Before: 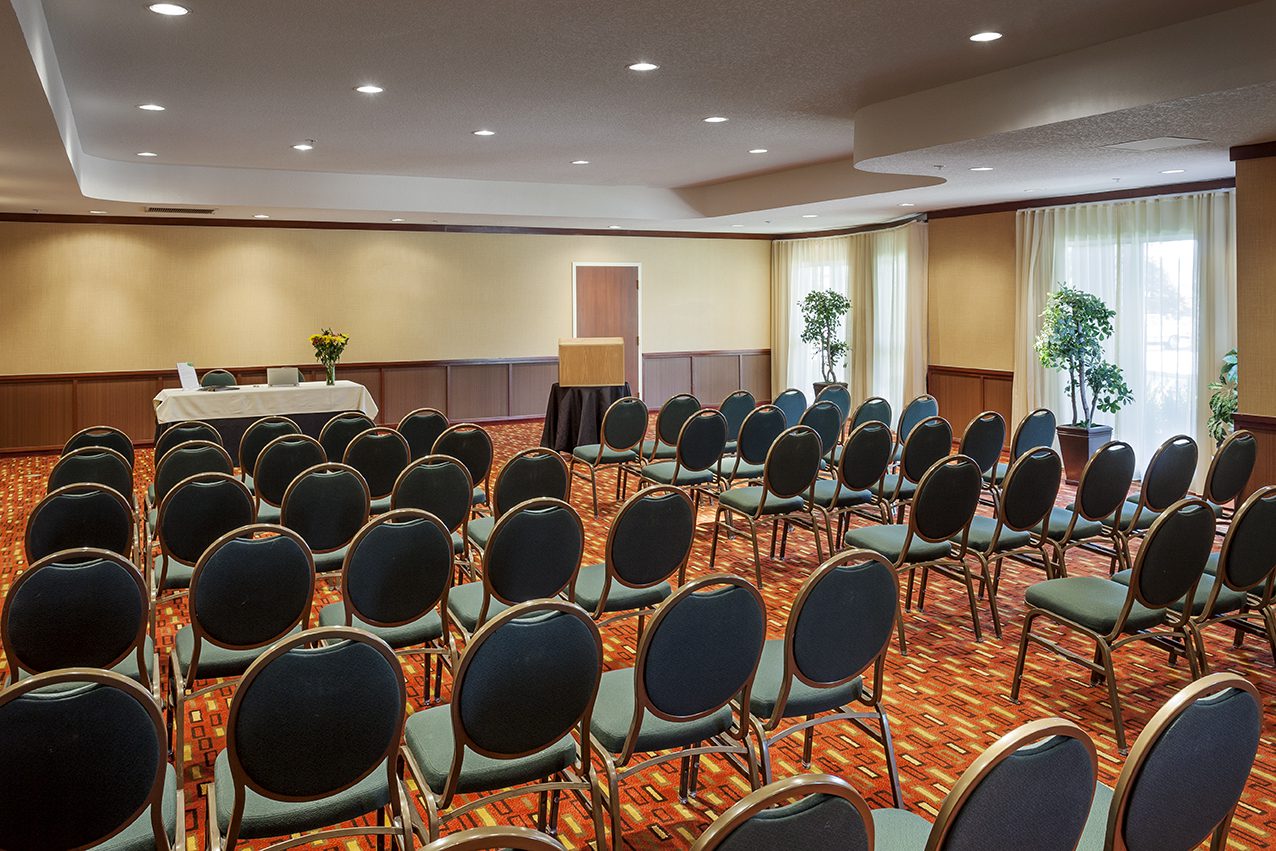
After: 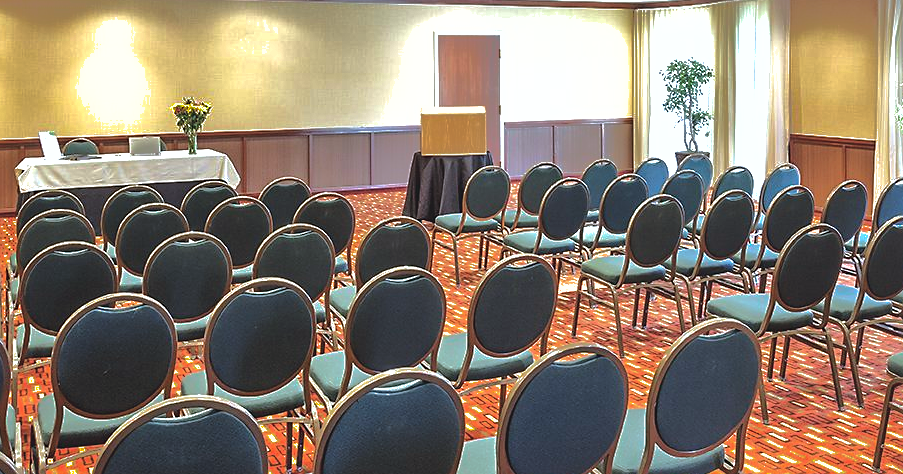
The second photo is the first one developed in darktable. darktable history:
crop: left 10.887%, top 27.231%, right 18.324%, bottom 16.966%
color calibration: x 0.367, y 0.376, temperature 4381.32 K
shadows and highlights: shadows 25.5, highlights -70.56
exposure: black level correction -0.005, exposure 1.002 EV, compensate exposure bias true, compensate highlight preservation false
sharpen: radius 1.484, amount 0.397, threshold 1.721
tone equalizer: on, module defaults
